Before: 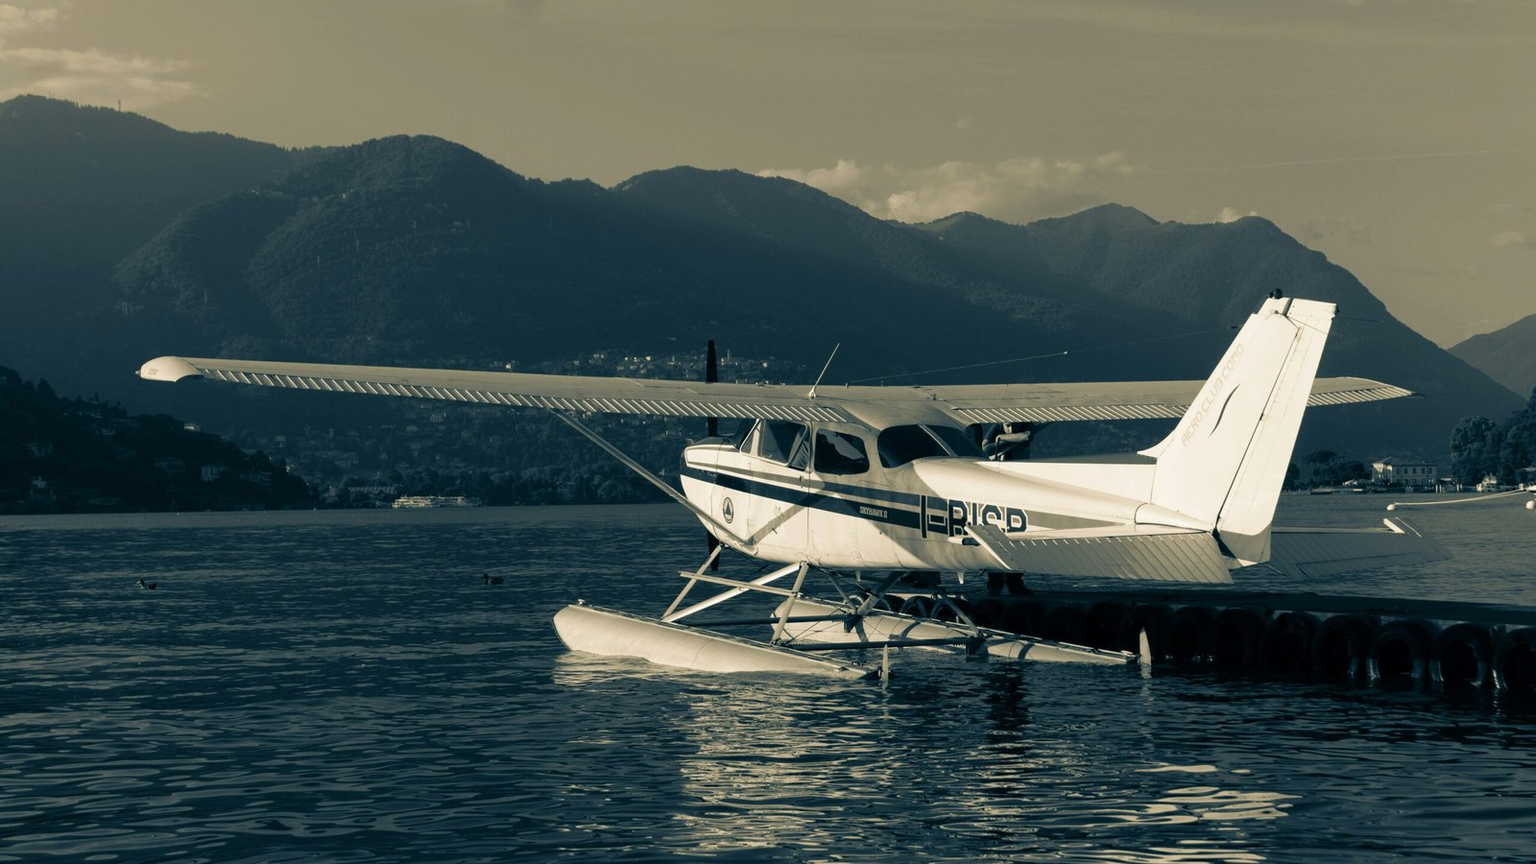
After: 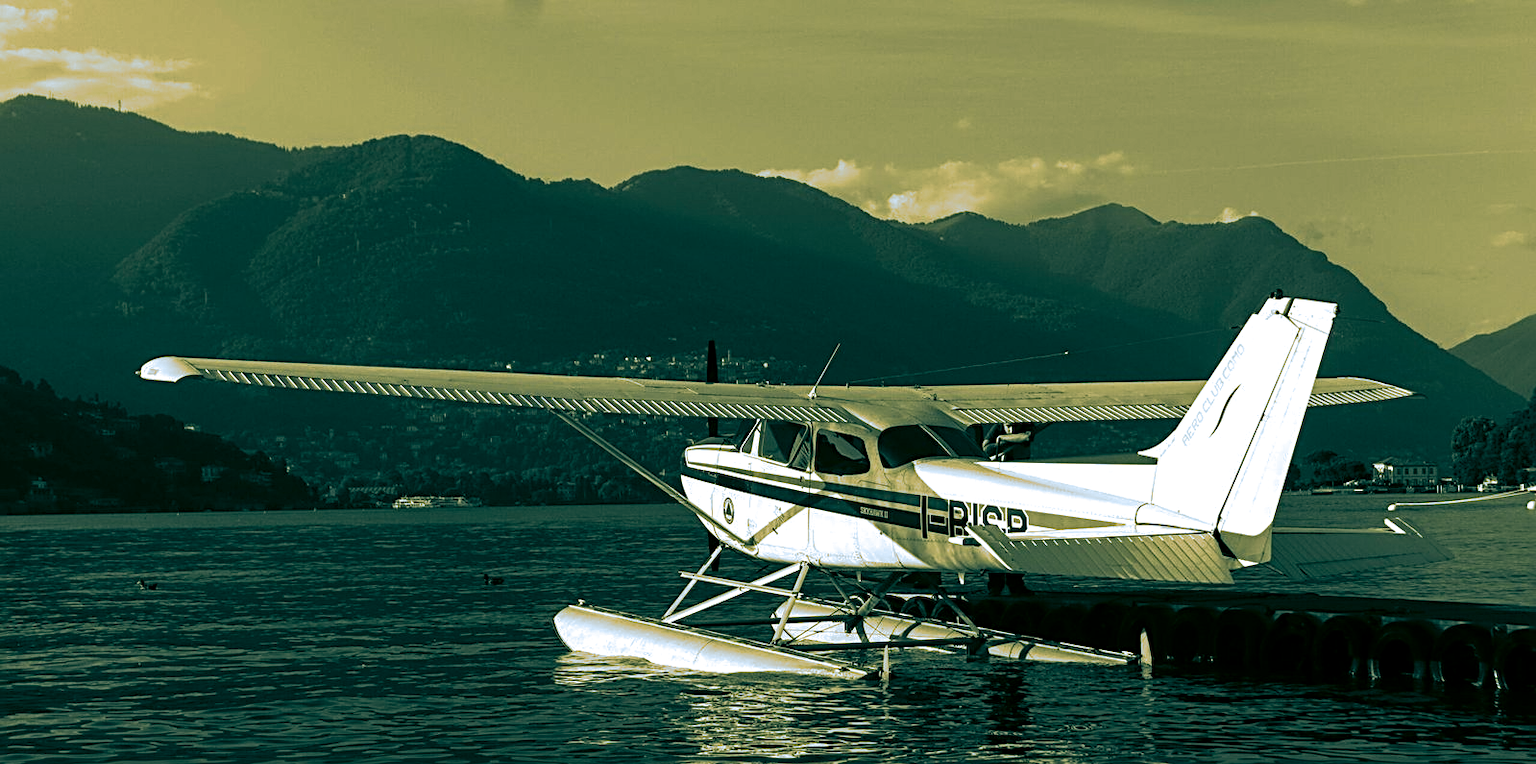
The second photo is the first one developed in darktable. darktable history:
color zones: curves: ch0 [(0.018, 0.548) (0.197, 0.654) (0.425, 0.447) (0.605, 0.658) (0.732, 0.579)]; ch1 [(0.105, 0.531) (0.224, 0.531) (0.386, 0.39) (0.618, 0.456) (0.732, 0.456) (0.956, 0.421)]; ch2 [(0.039, 0.583) (0.215, 0.465) (0.399, 0.544) (0.465, 0.548) (0.614, 0.447) (0.724, 0.43) (0.882, 0.623) (0.956, 0.632)]
local contrast: shadows 94%
split-toning: shadows › hue 351.18°, shadows › saturation 0.86, highlights › hue 218.82°, highlights › saturation 0.73, balance -19.167
color correction: highlights a* 5.62, highlights b* 33.57, shadows a* -25.86, shadows b* 4.02
crop and rotate: top 0%, bottom 11.49%
sharpen: radius 2.767
